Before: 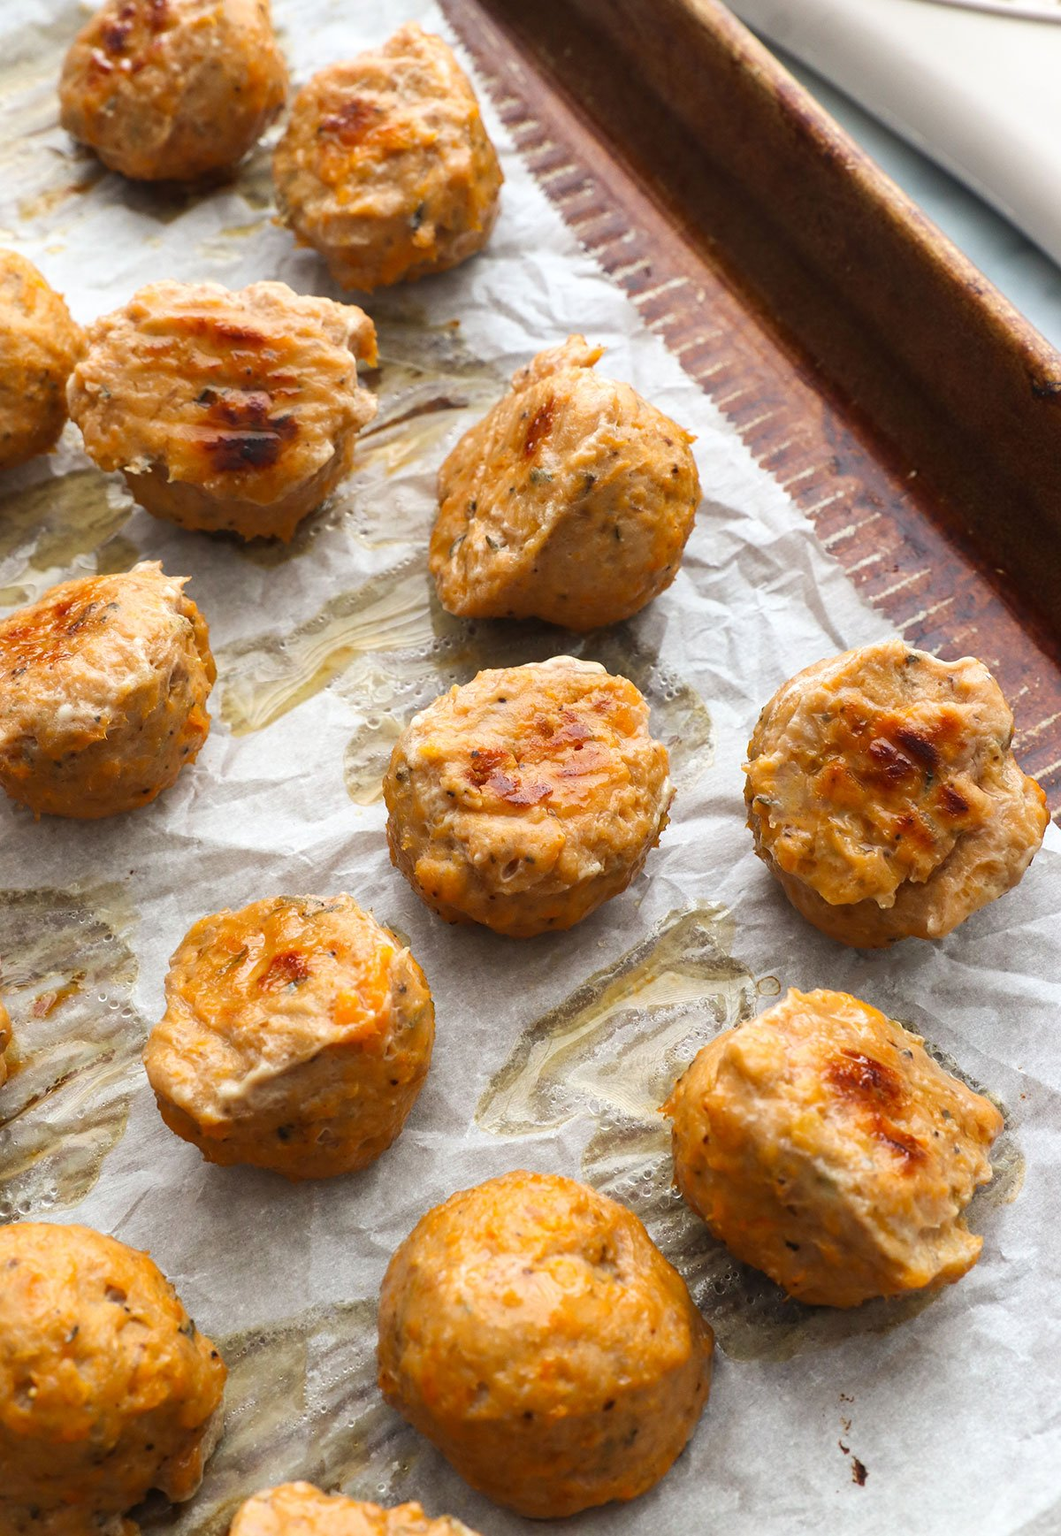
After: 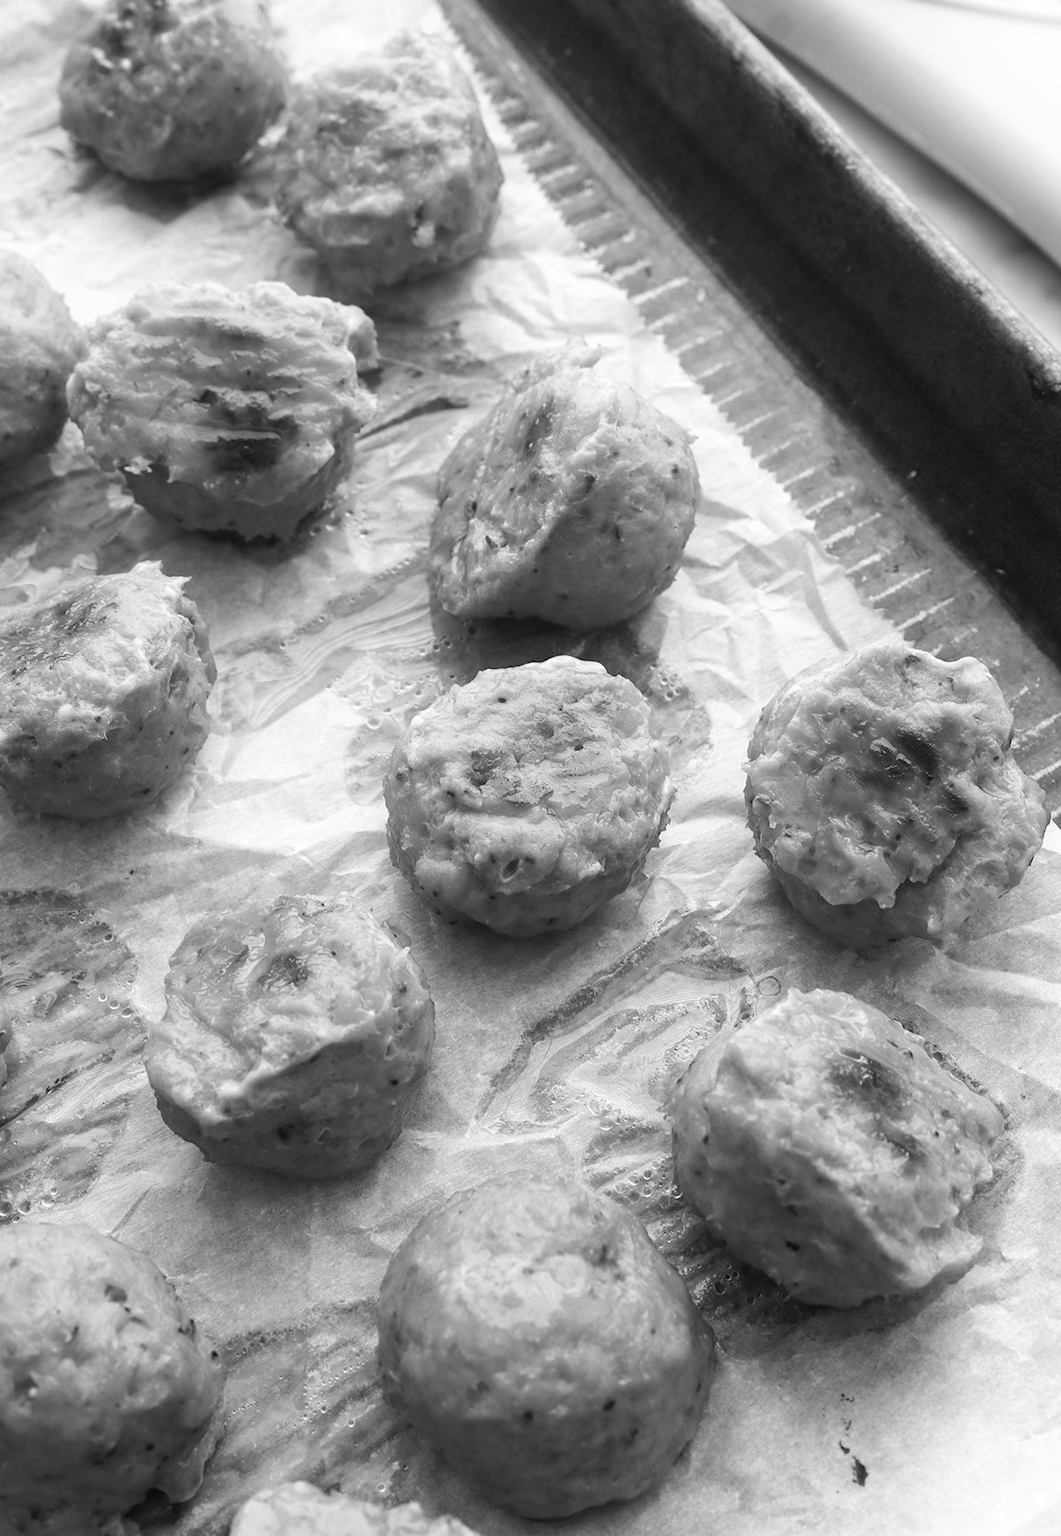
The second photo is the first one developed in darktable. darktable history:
bloom: size 15%, threshold 97%, strength 7%
monochrome: on, module defaults
